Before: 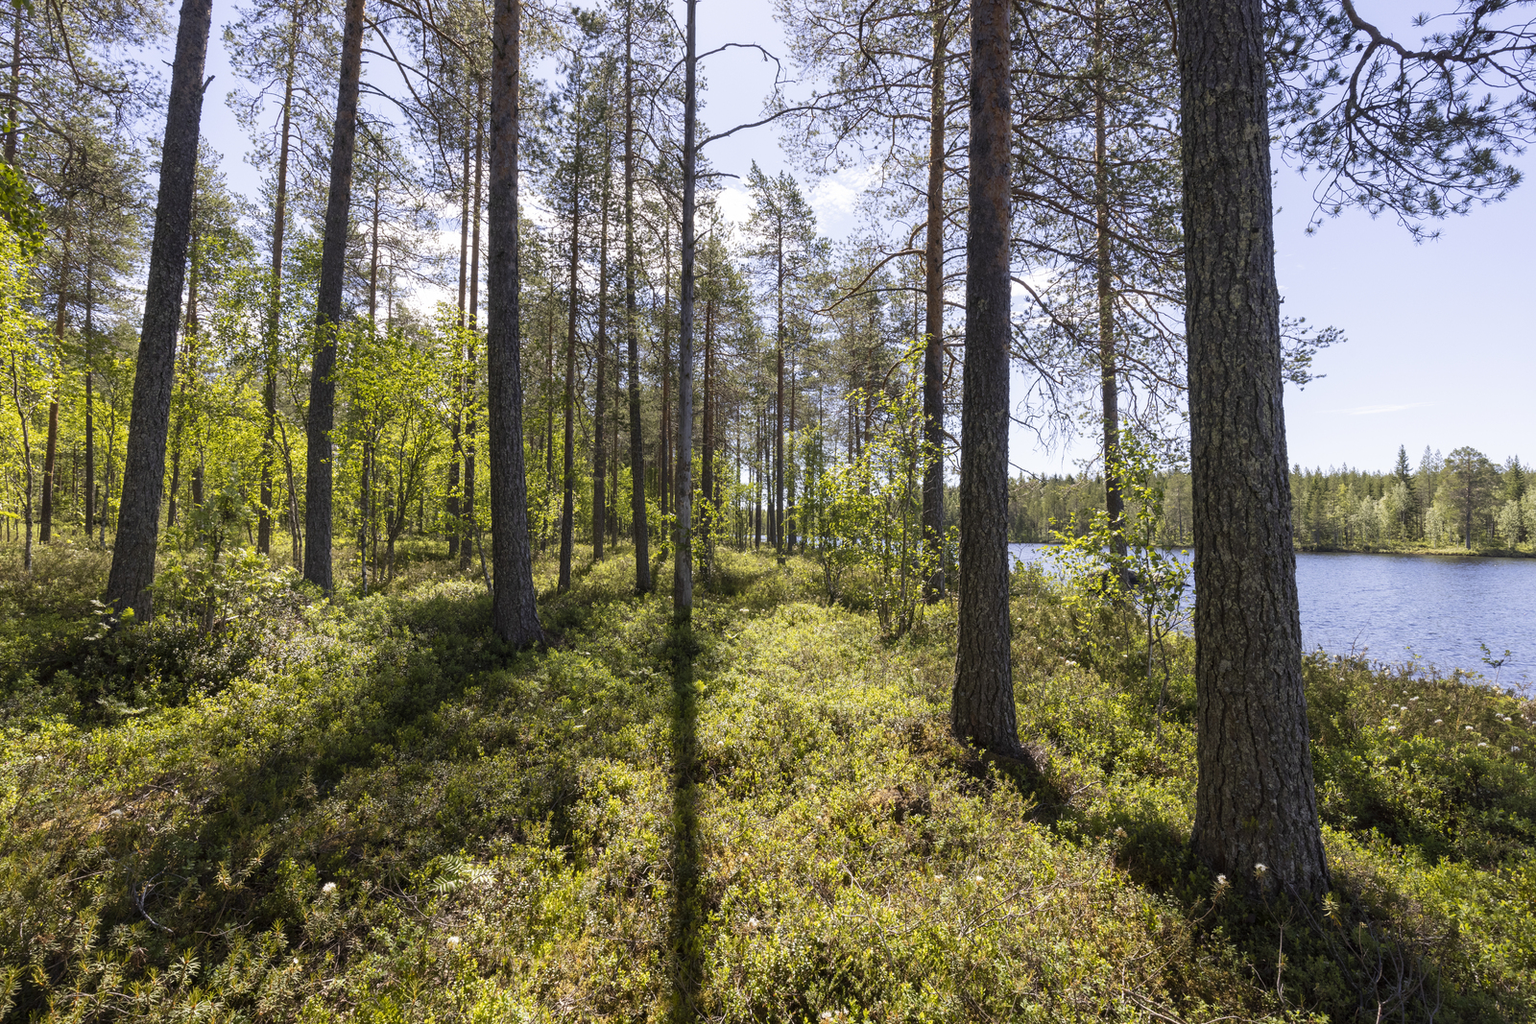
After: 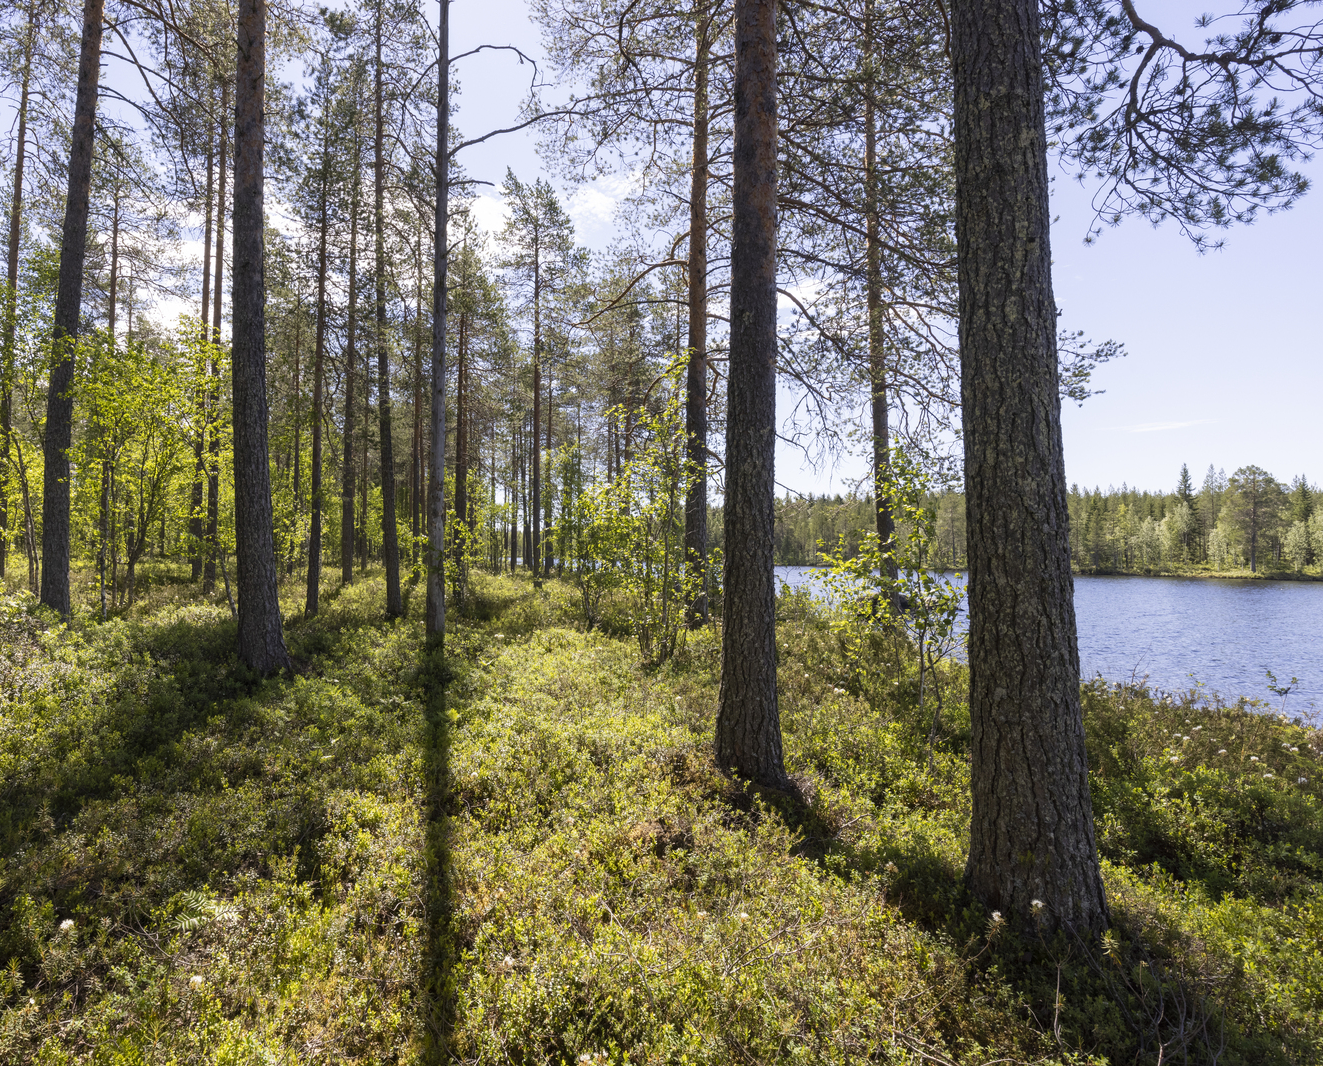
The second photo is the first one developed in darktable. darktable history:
crop: left 17.269%, bottom 0.043%
